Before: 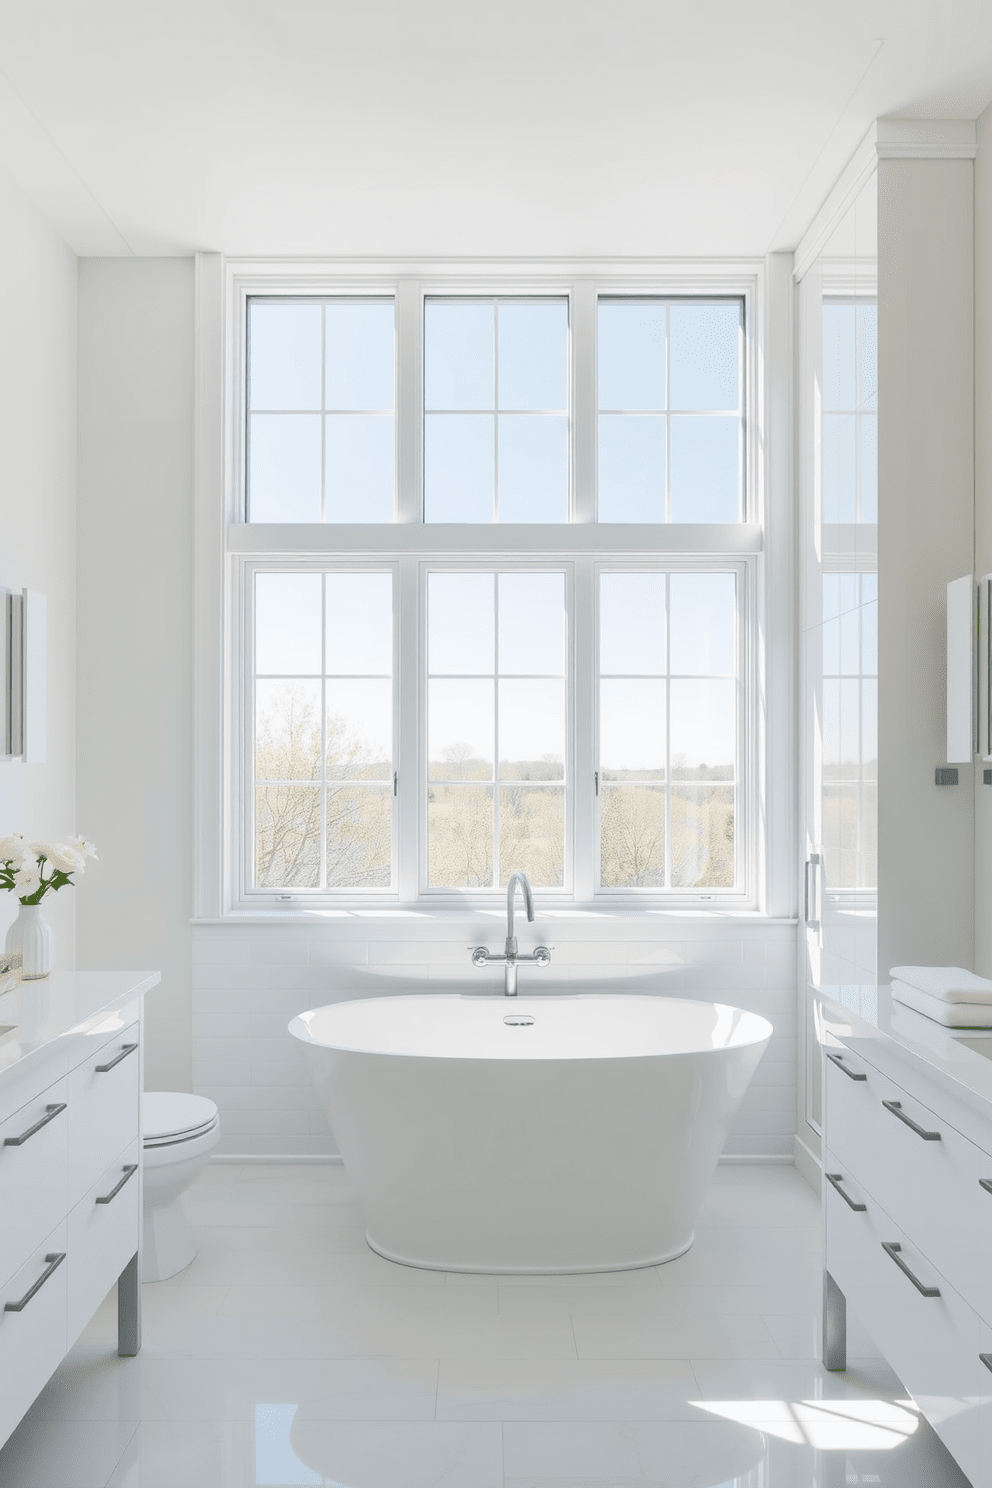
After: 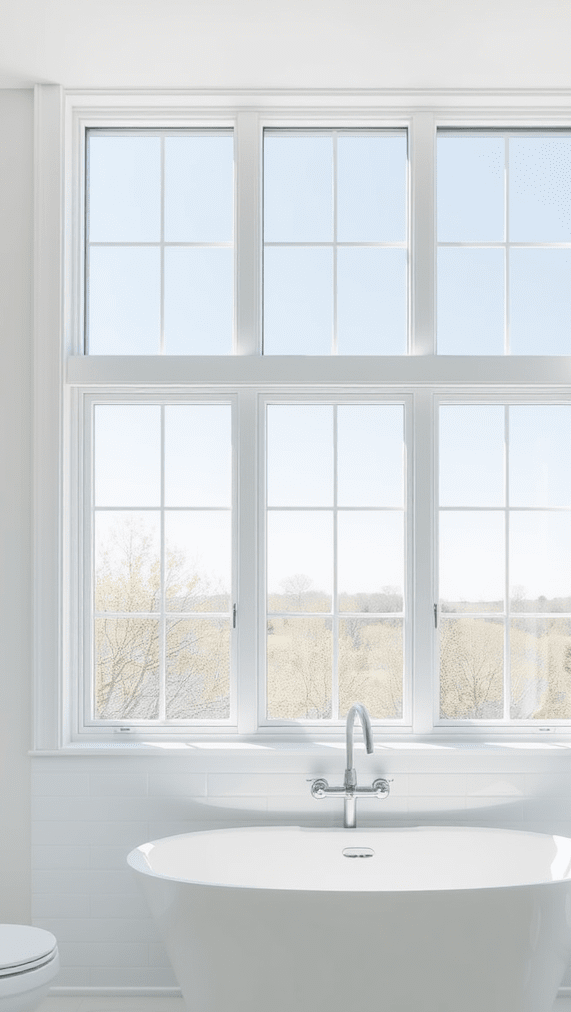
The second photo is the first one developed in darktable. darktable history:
crop: left 16.24%, top 11.293%, right 26.148%, bottom 20.66%
